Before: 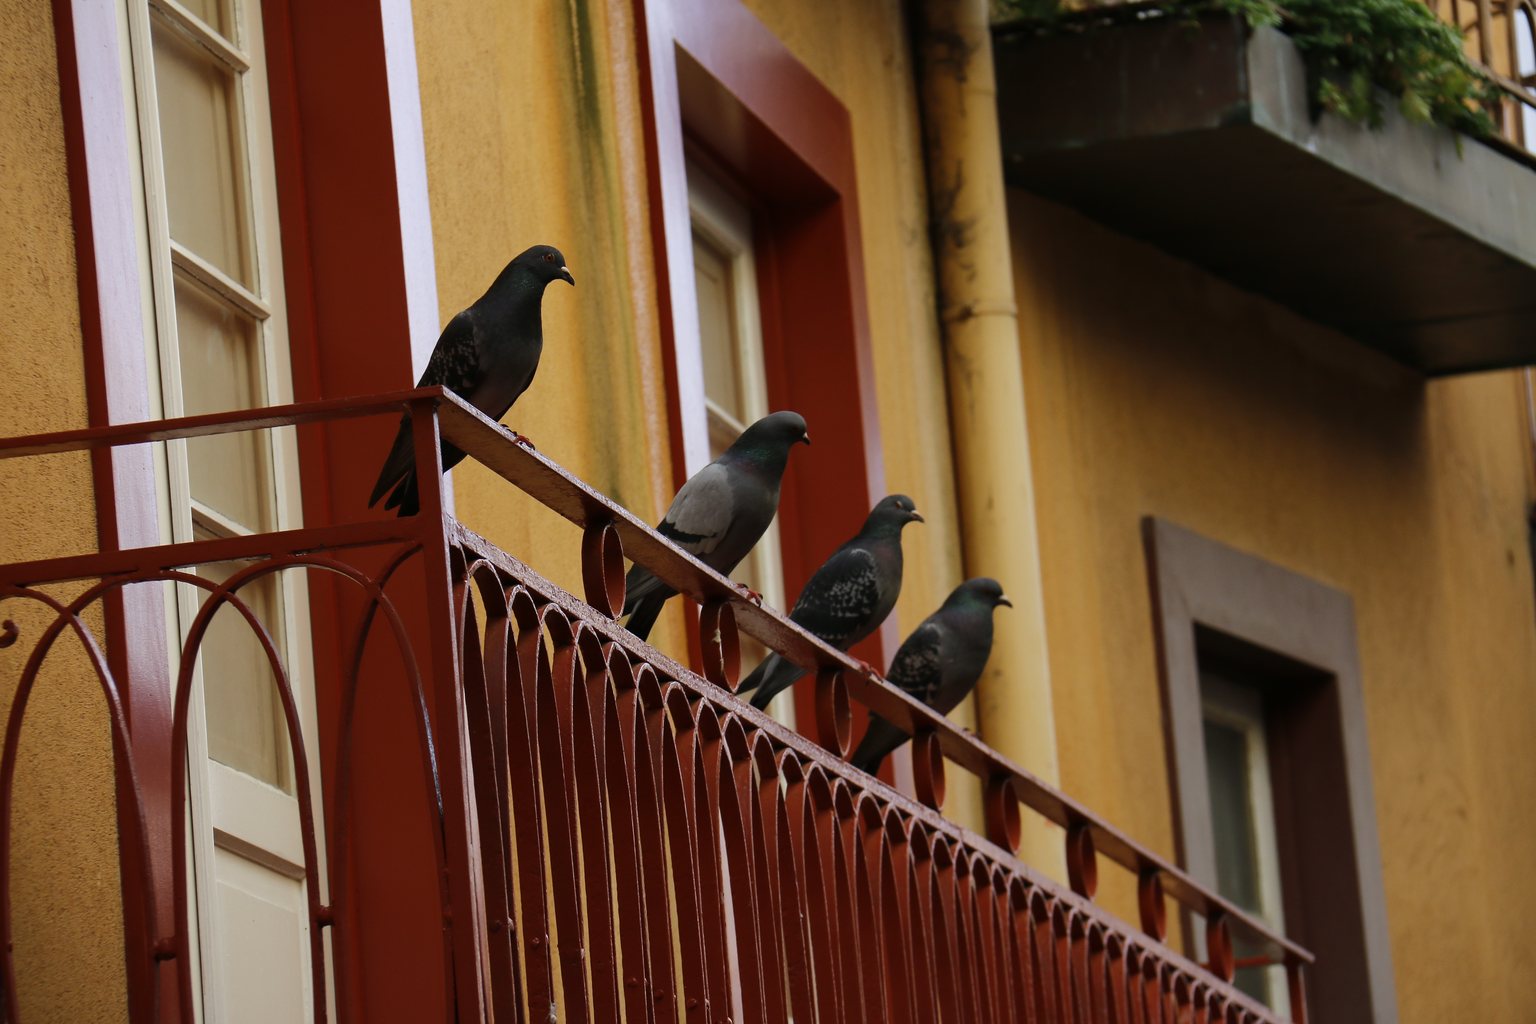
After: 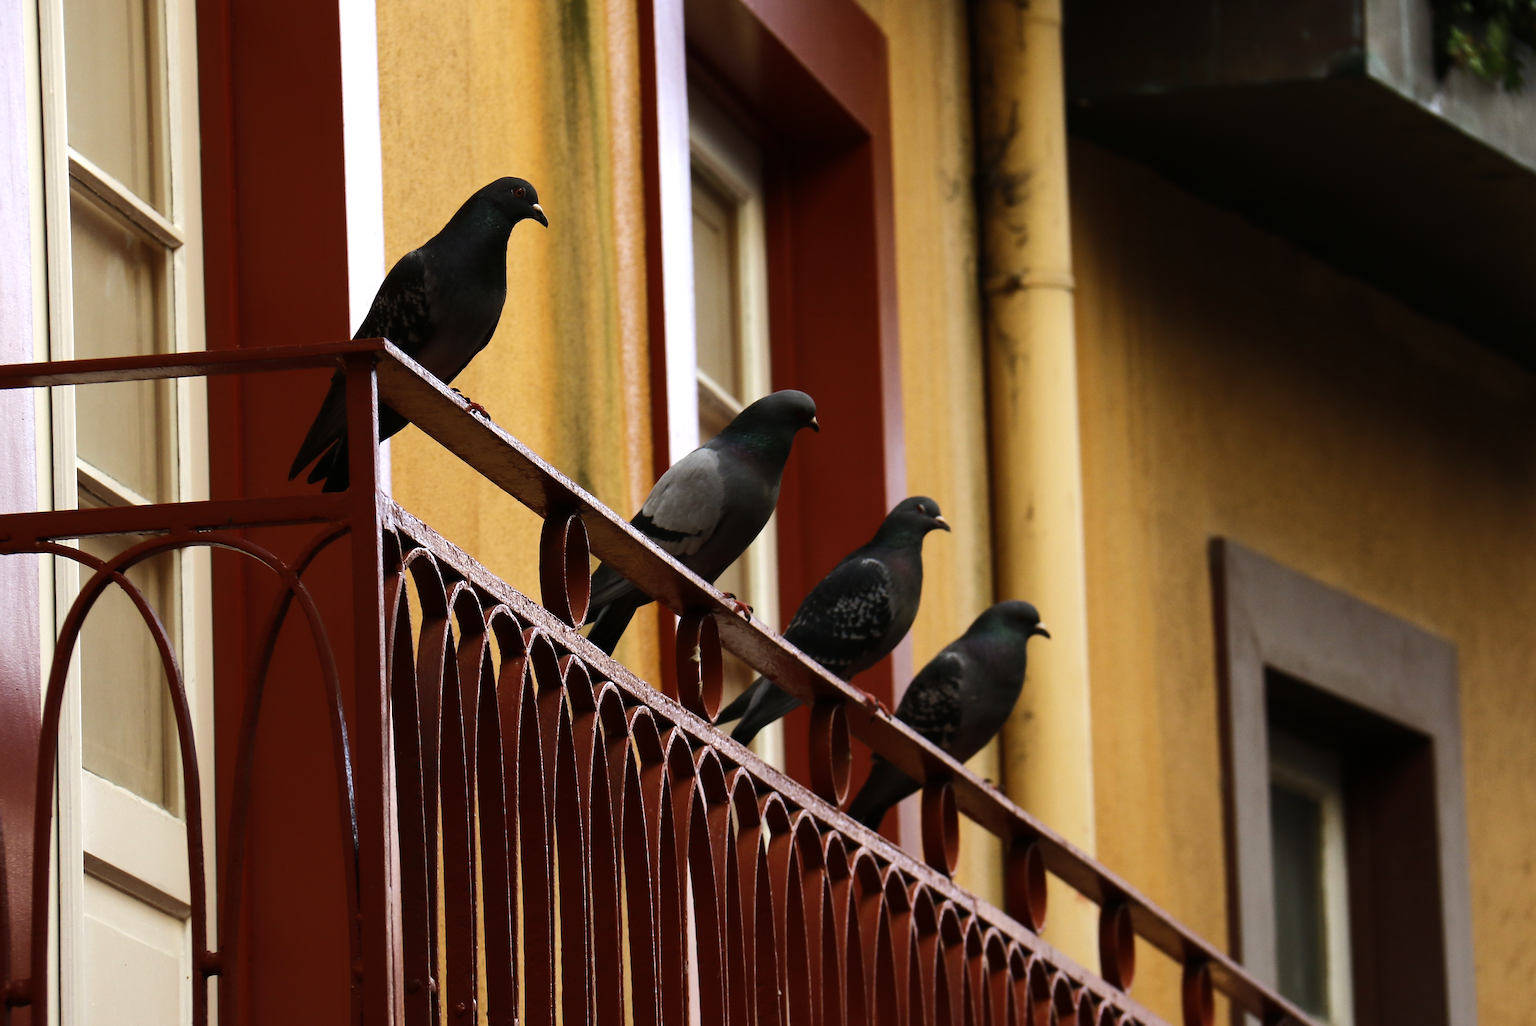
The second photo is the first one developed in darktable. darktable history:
tone equalizer: -8 EV -0.771 EV, -7 EV -0.705 EV, -6 EV -0.565 EV, -5 EV -0.372 EV, -3 EV 0.398 EV, -2 EV 0.6 EV, -1 EV 0.691 EV, +0 EV 0.758 EV, edges refinement/feathering 500, mask exposure compensation -1.57 EV, preserve details no
crop and rotate: angle -2.97°, left 5.16%, top 5.218%, right 4.707%, bottom 4.456%
